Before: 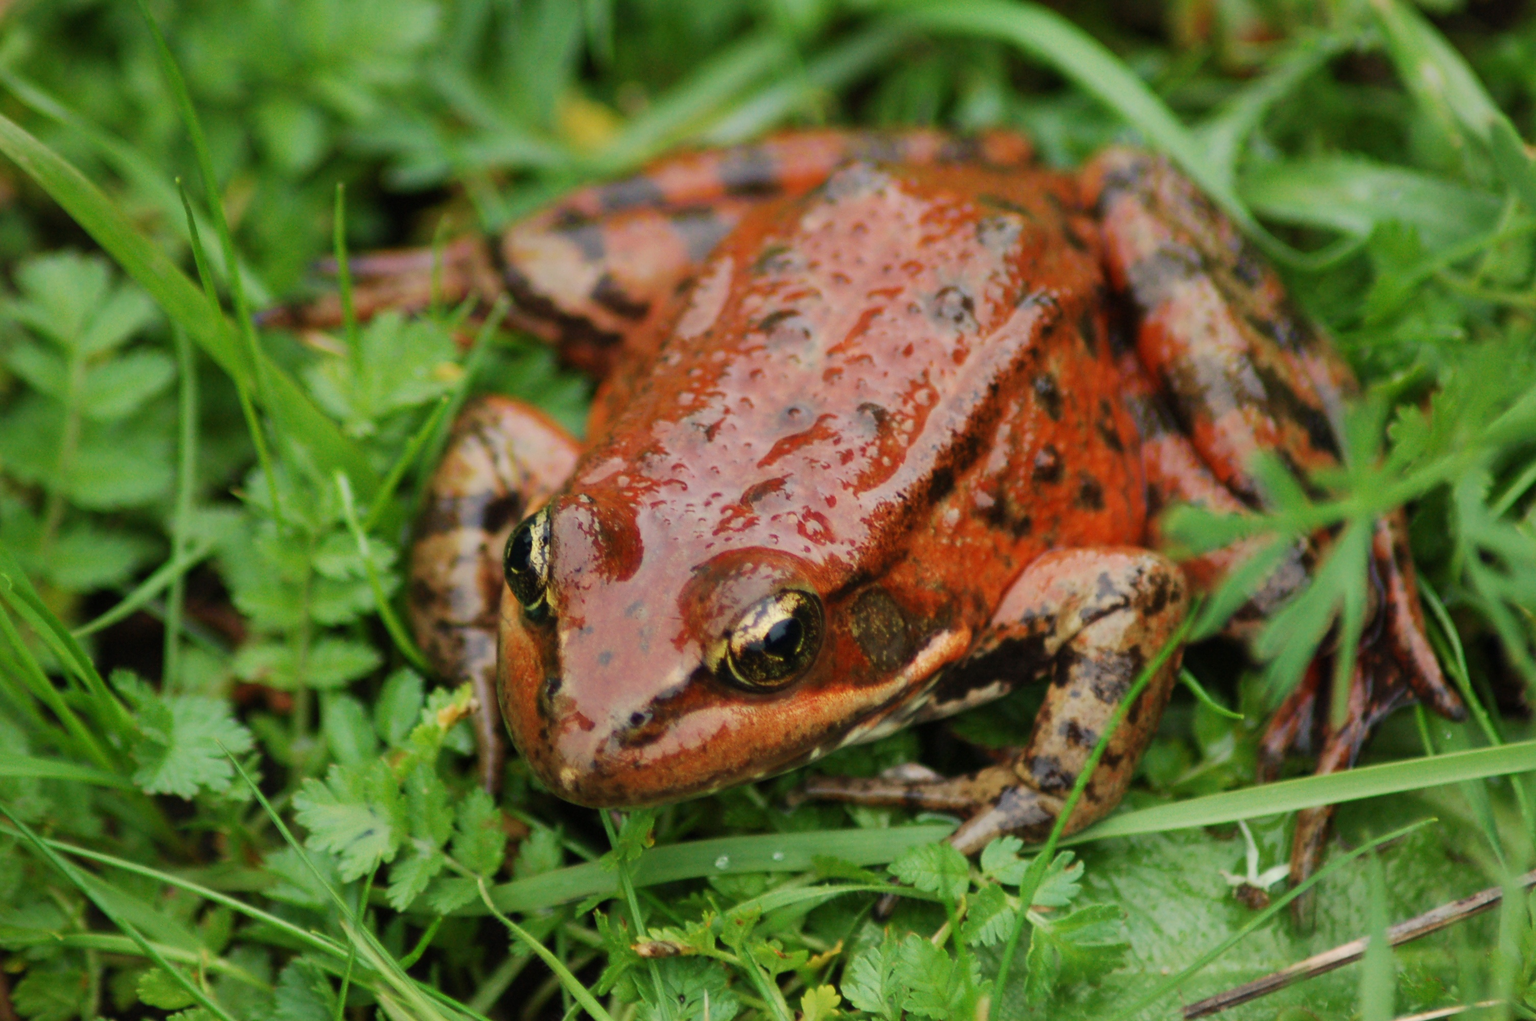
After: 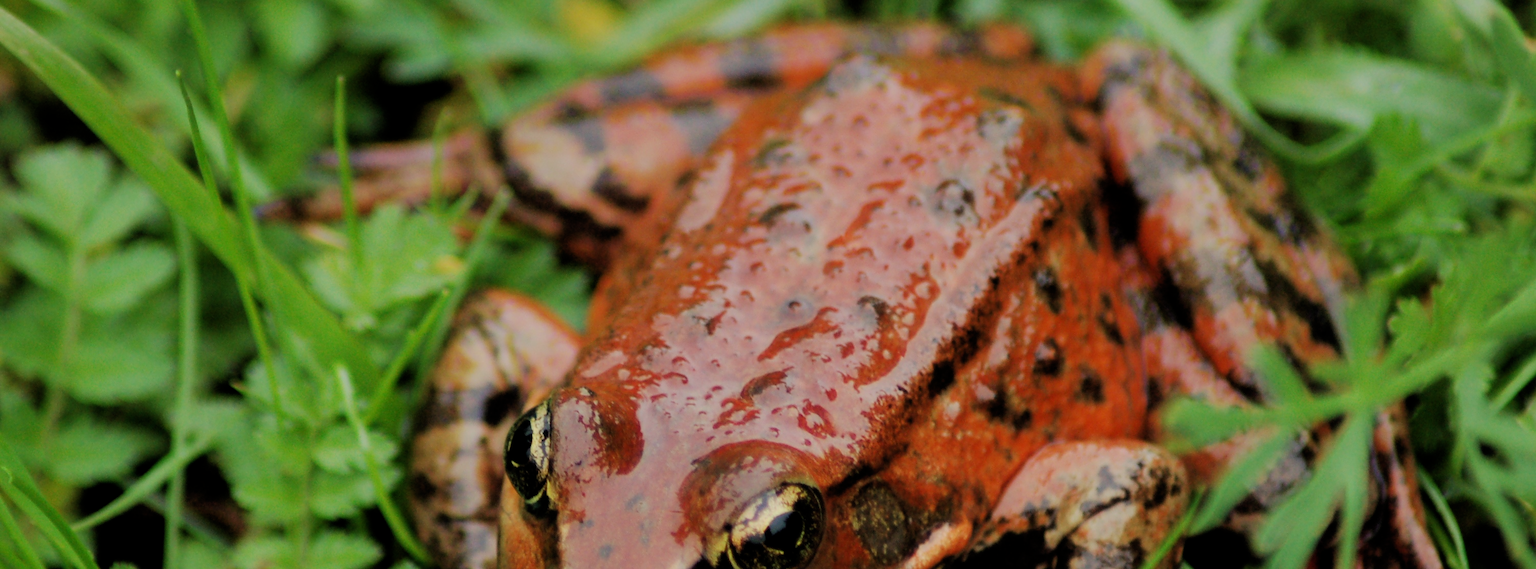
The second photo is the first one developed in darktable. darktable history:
crop and rotate: top 10.525%, bottom 33.75%
filmic rgb: black relative exposure -7.56 EV, white relative exposure 4.61 EV, target black luminance 0%, hardness 3.55, latitude 50.34%, contrast 1.04, highlights saturation mix 9.78%, shadows ↔ highlights balance -0.167%
